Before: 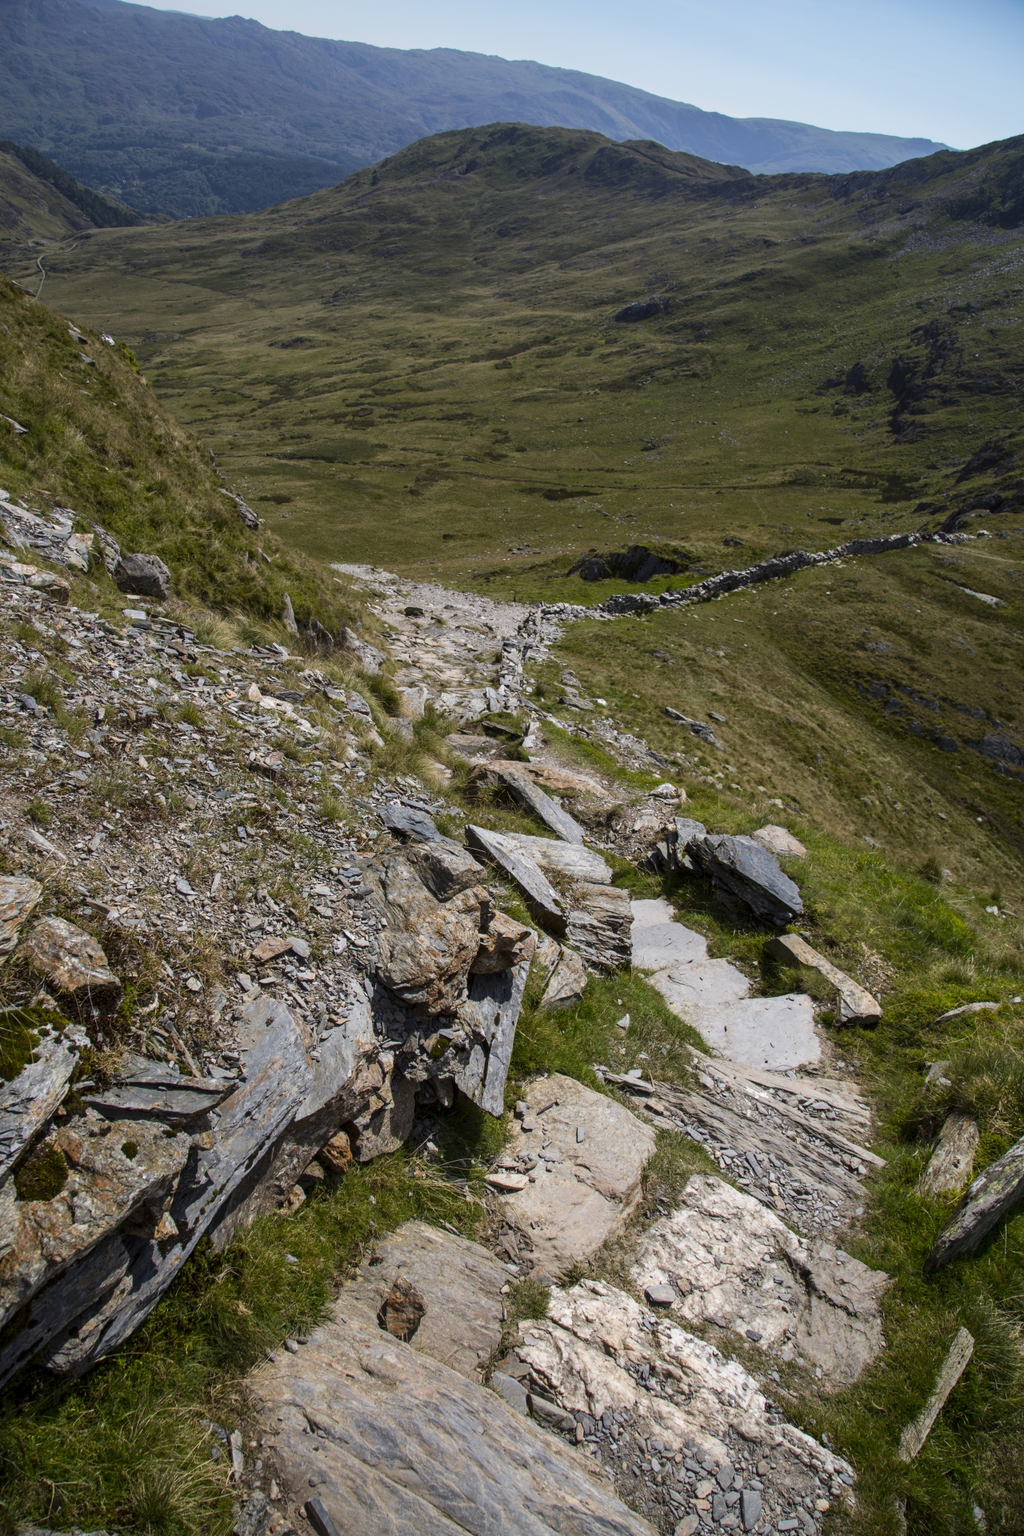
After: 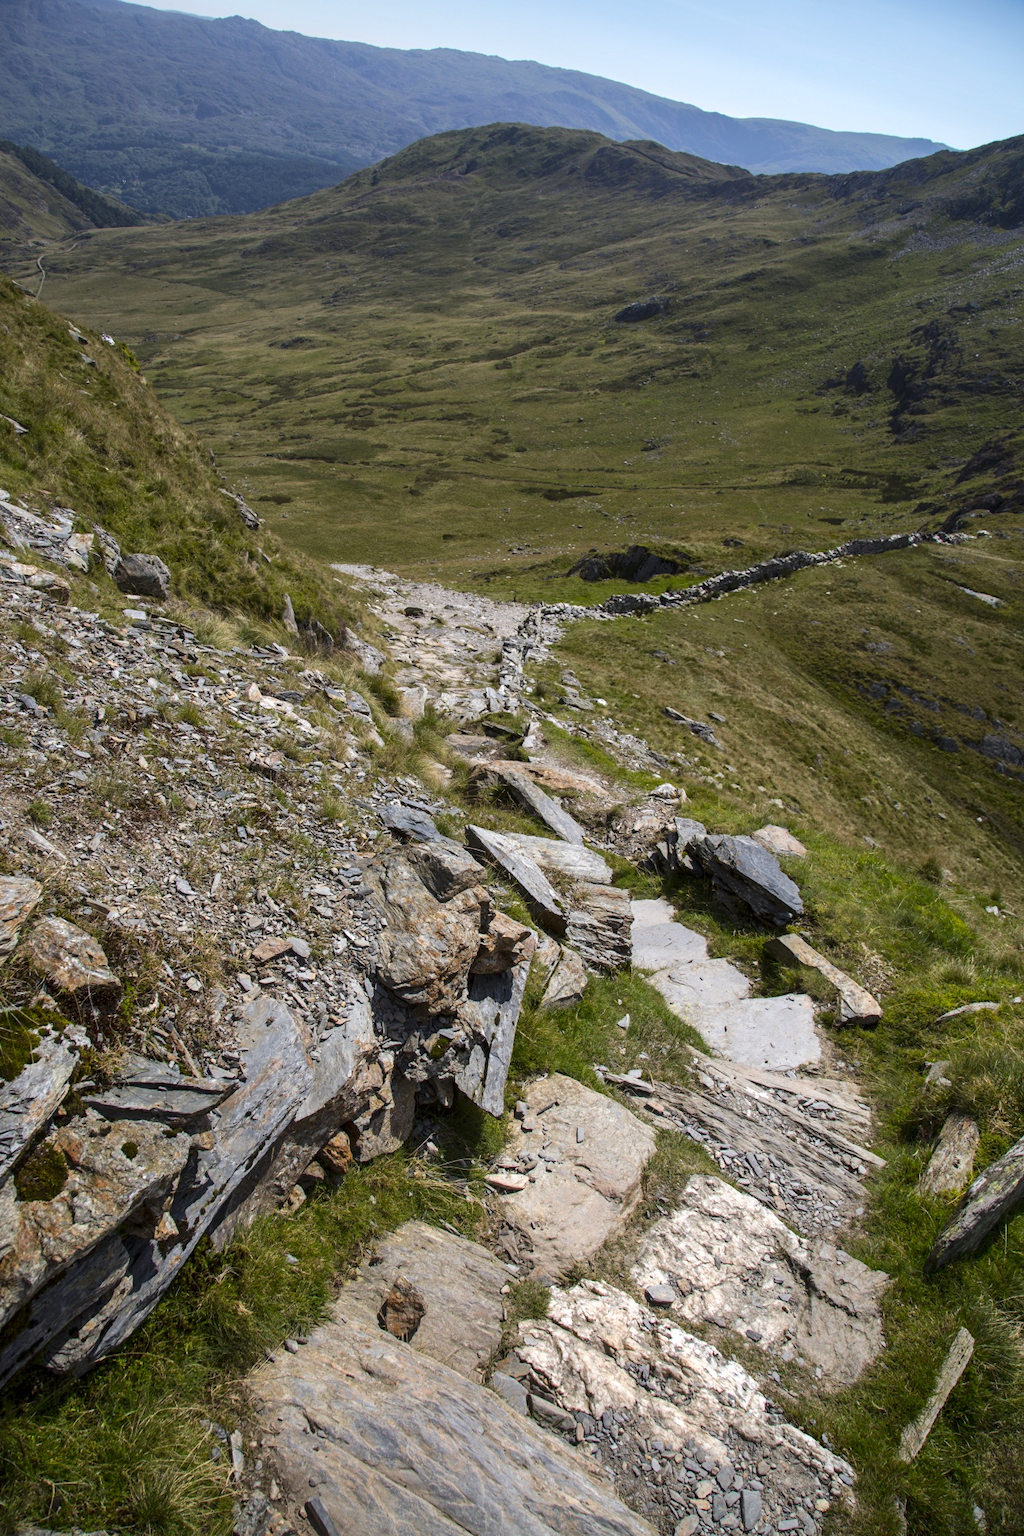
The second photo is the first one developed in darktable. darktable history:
shadows and highlights: shadows -19.96, white point adjustment -2.03, highlights -35.01
exposure: black level correction 0, exposure 0.394 EV, compensate highlight preservation false
